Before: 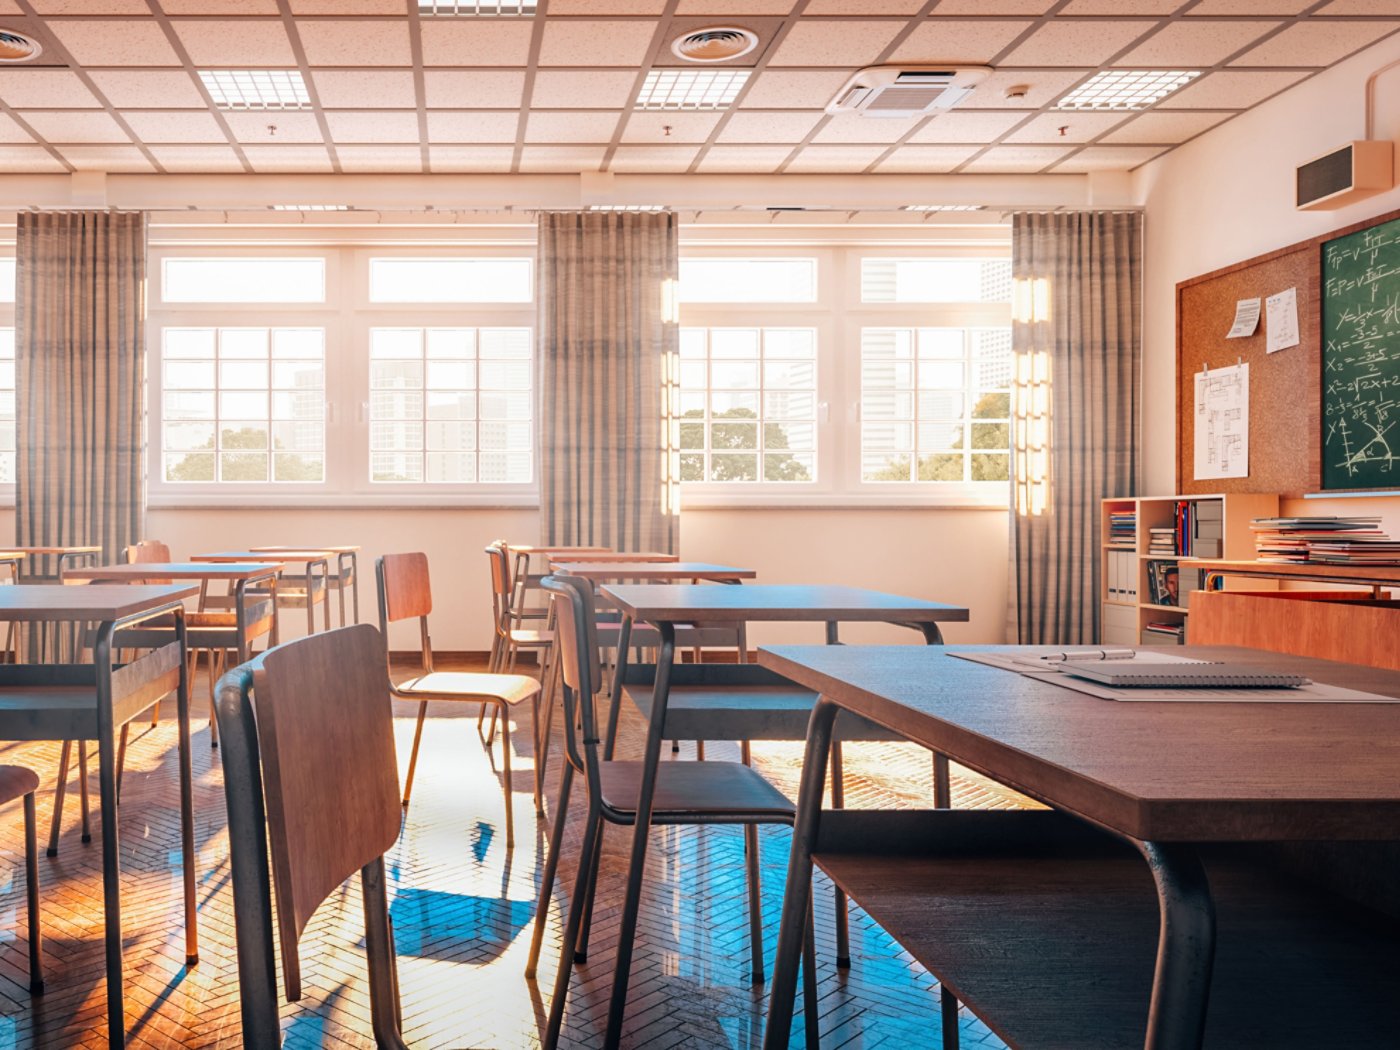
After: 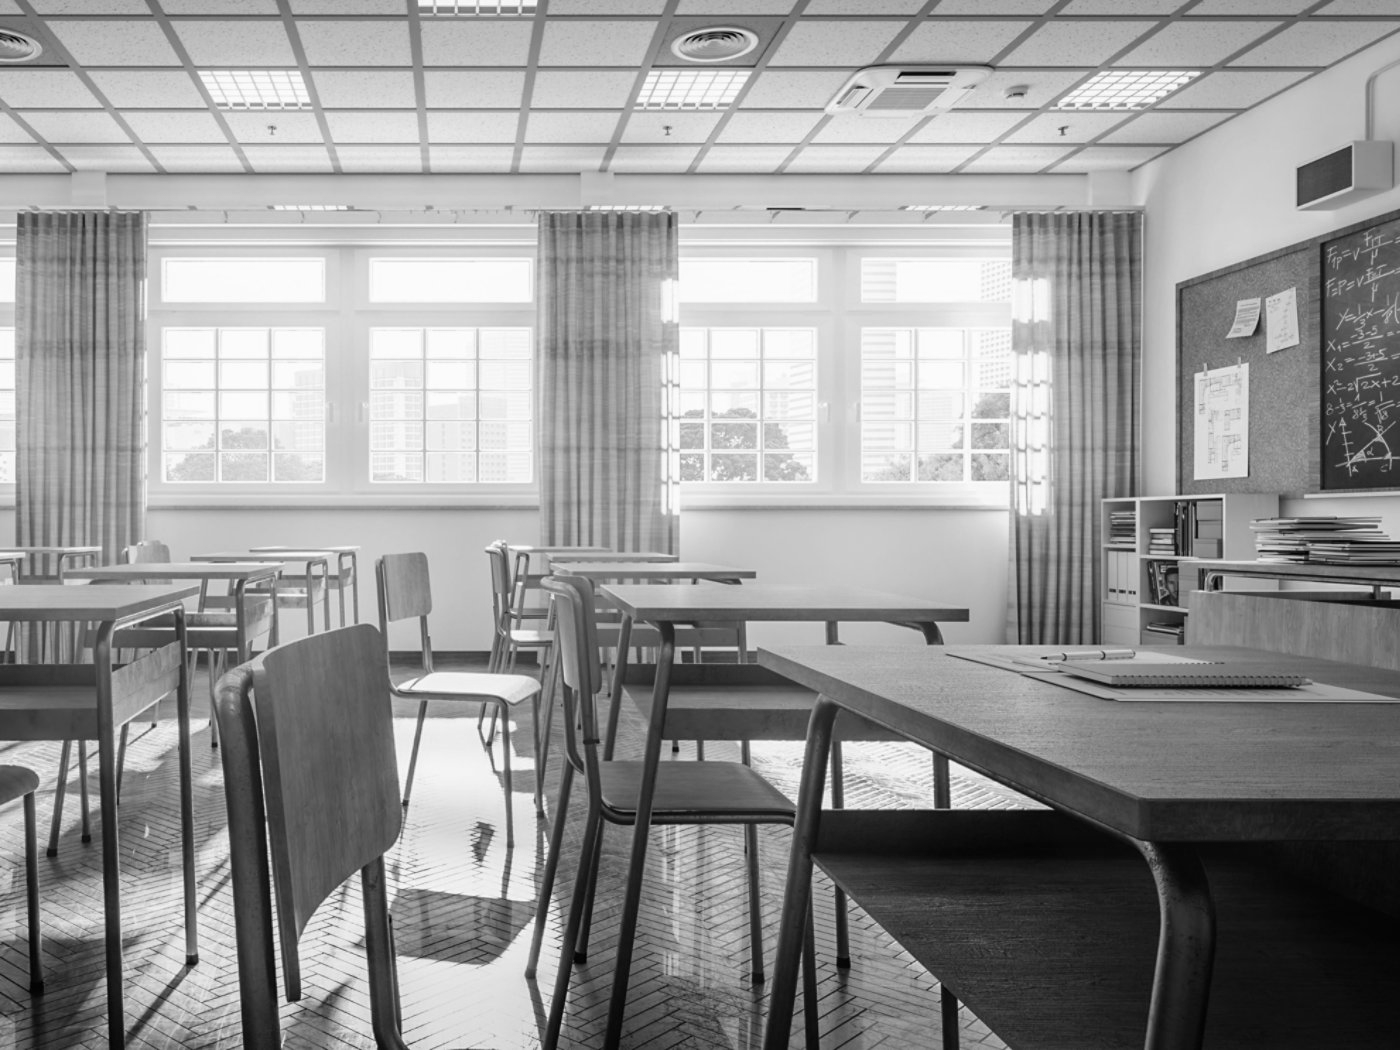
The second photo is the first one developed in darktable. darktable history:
white balance: red 1.004, blue 1.096
exposure: exposure -0.05 EV
monochrome: on, module defaults
